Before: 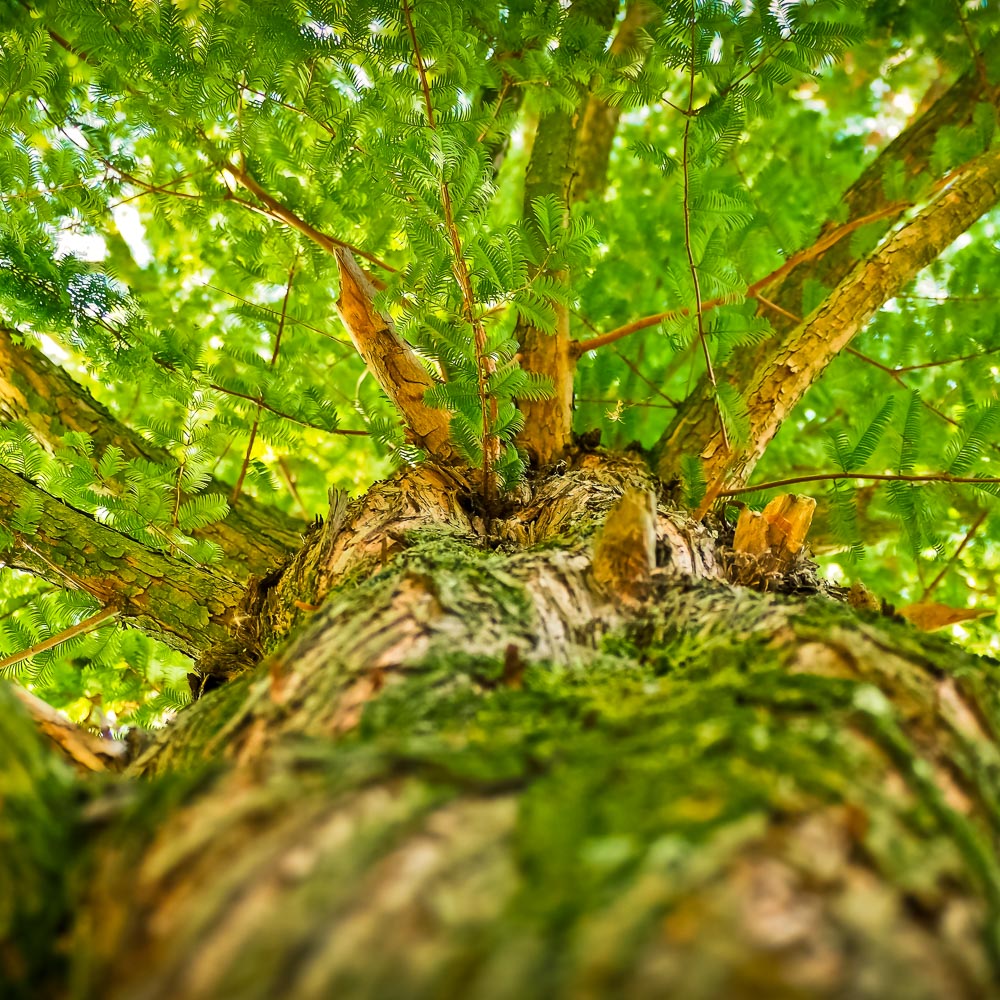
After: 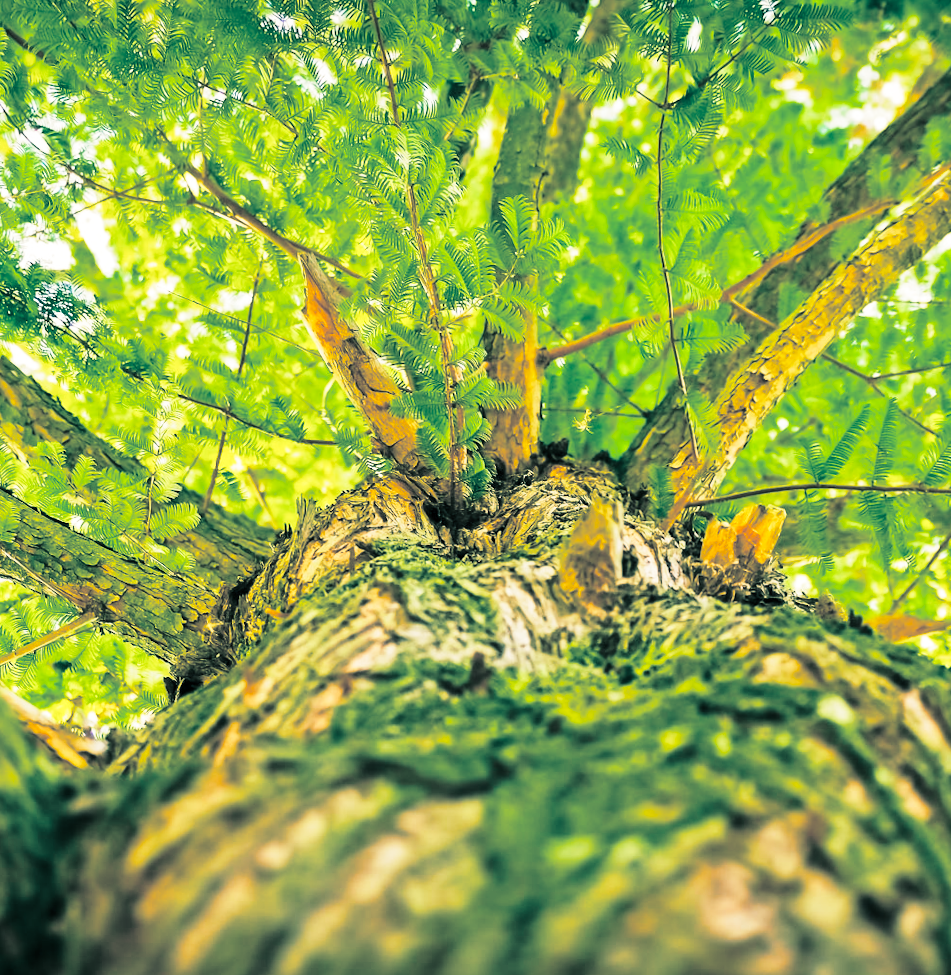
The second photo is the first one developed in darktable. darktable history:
split-toning: shadows › hue 186.43°, highlights › hue 49.29°, compress 30.29%
base curve: curves: ch0 [(0, 0) (0.028, 0.03) (0.121, 0.232) (0.46, 0.748) (0.859, 0.968) (1, 1)], preserve colors none
rotate and perspective: rotation 0.074°, lens shift (vertical) 0.096, lens shift (horizontal) -0.041, crop left 0.043, crop right 0.952, crop top 0.024, crop bottom 0.979
shadows and highlights: radius 125.46, shadows 21.19, highlights -21.19, low approximation 0.01
